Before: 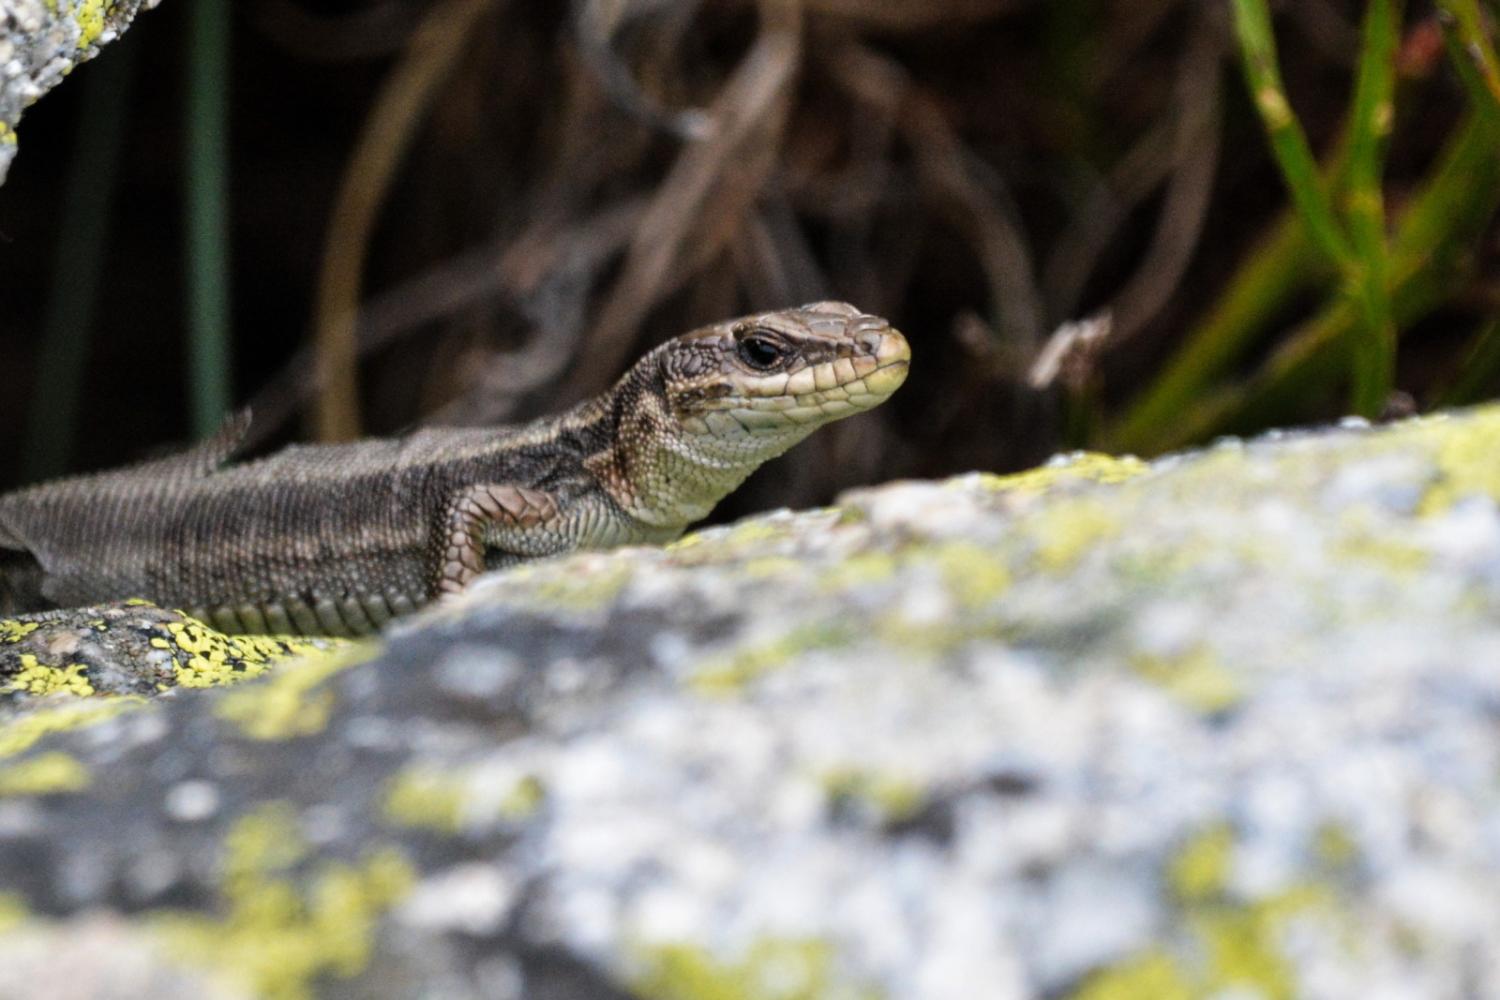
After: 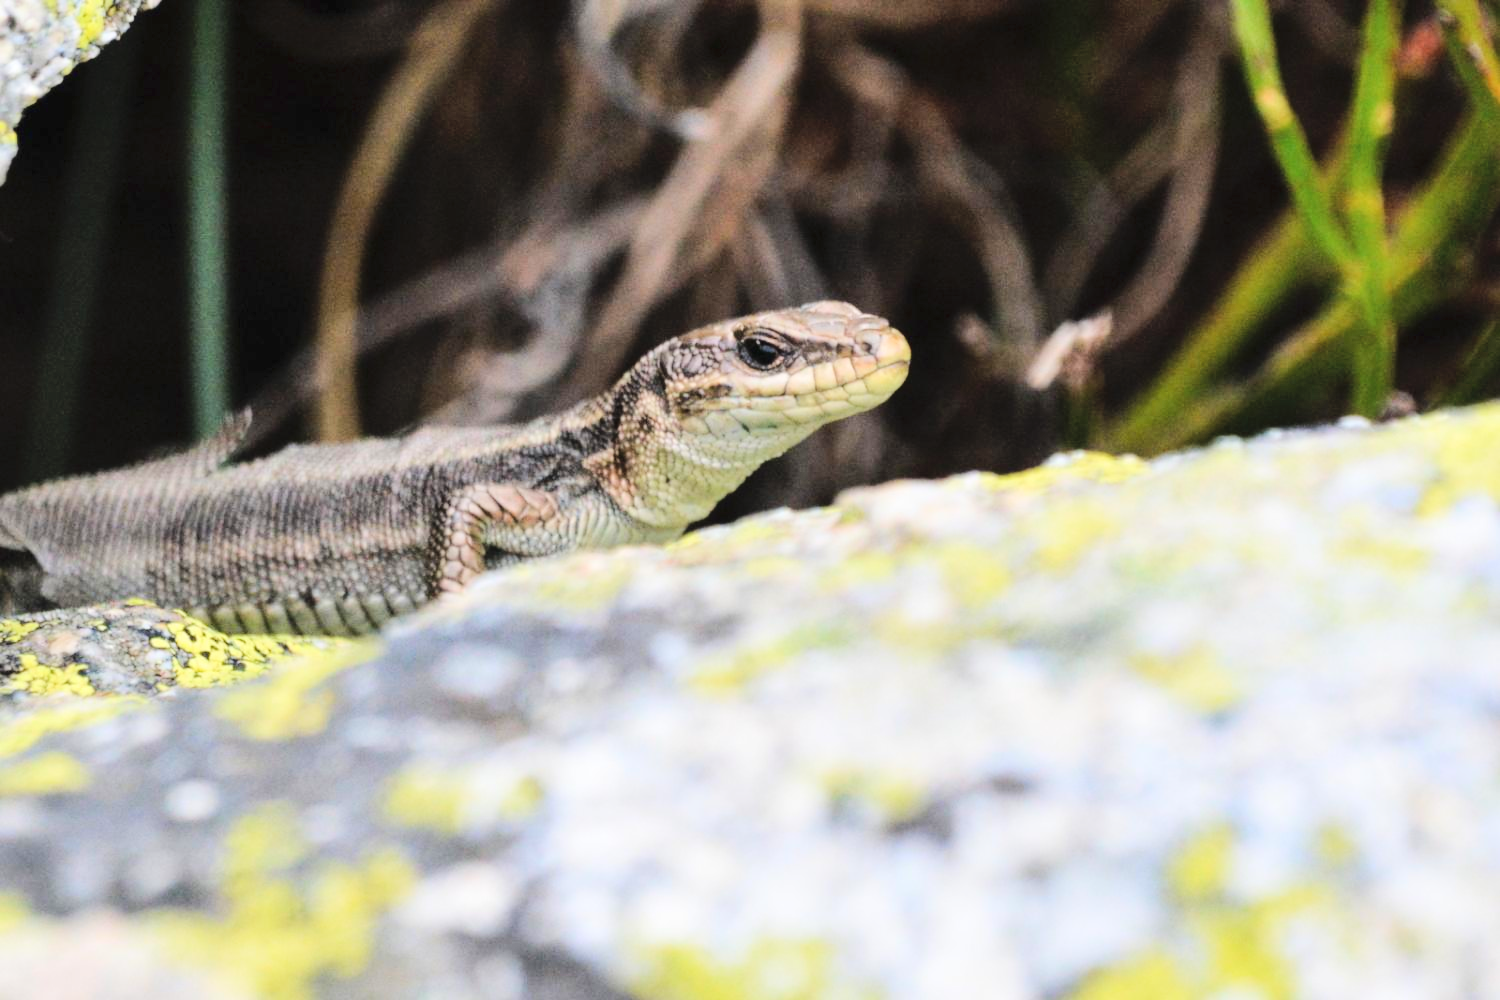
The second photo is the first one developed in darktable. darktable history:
contrast brightness saturation: brightness 0.13
tone curve: curves: ch0 [(0, 0.026) (0.146, 0.158) (0.272, 0.34) (0.453, 0.627) (0.687, 0.829) (1, 1)], color space Lab, linked channels, preserve colors none
tone equalizer: on, module defaults
